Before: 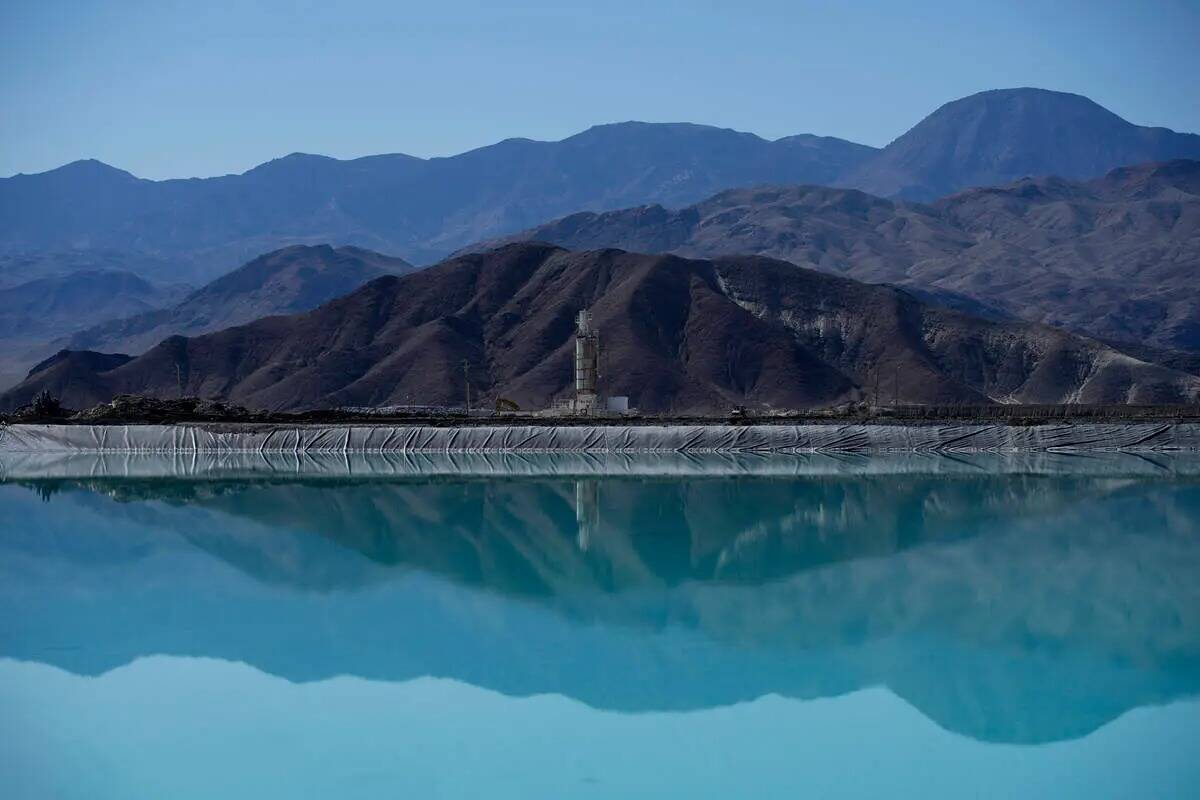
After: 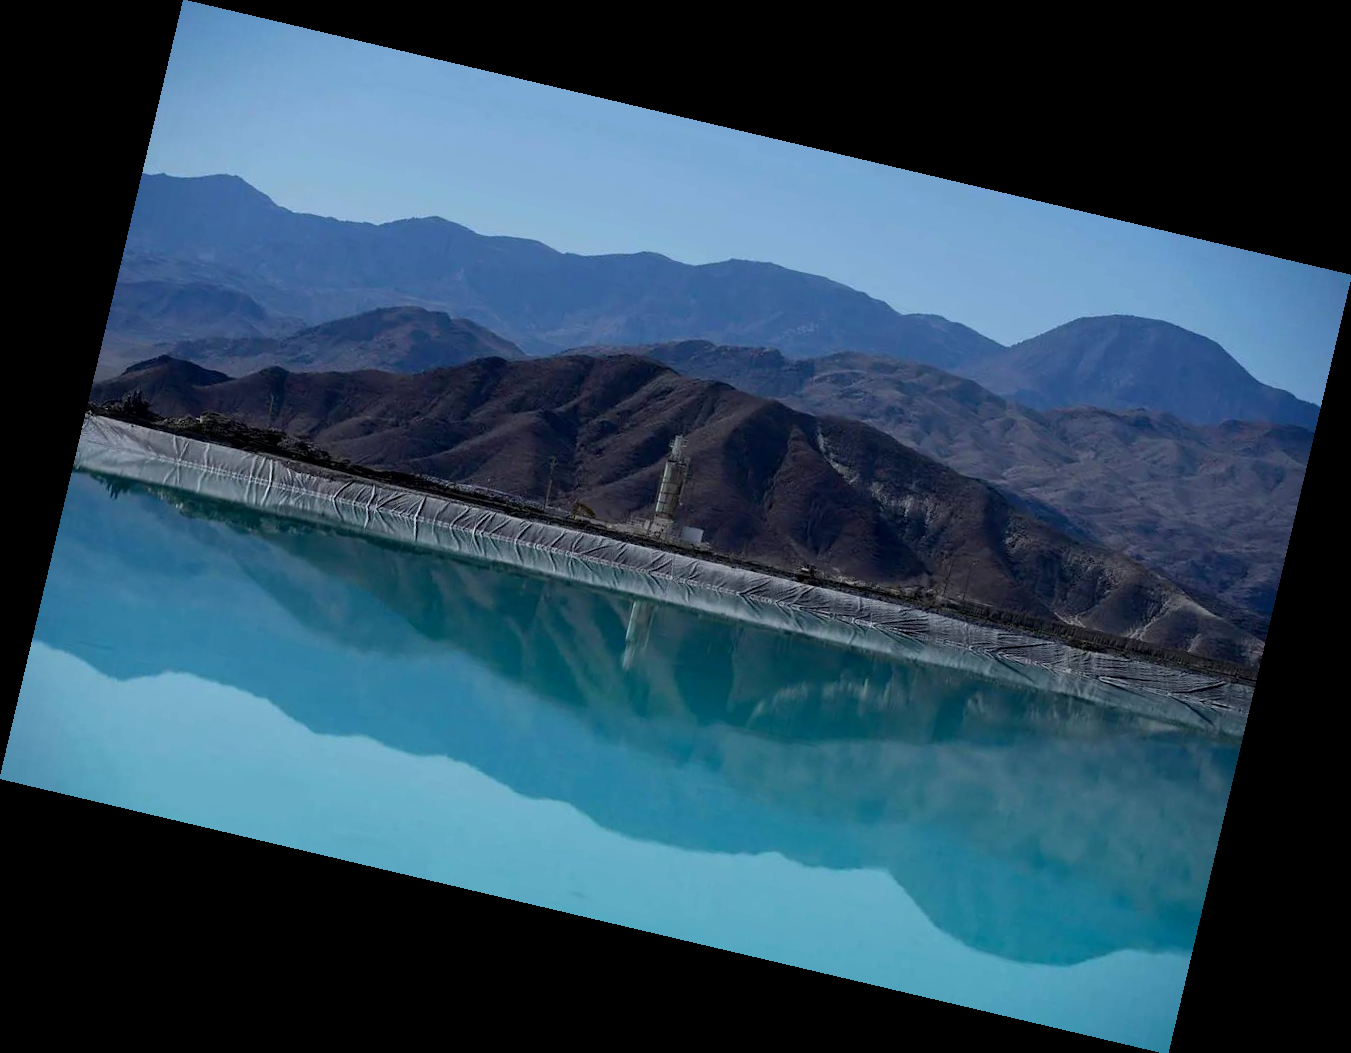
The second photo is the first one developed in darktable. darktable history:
exposure: black level correction 0.001, compensate highlight preservation false
rotate and perspective: rotation 13.27°, automatic cropping off
